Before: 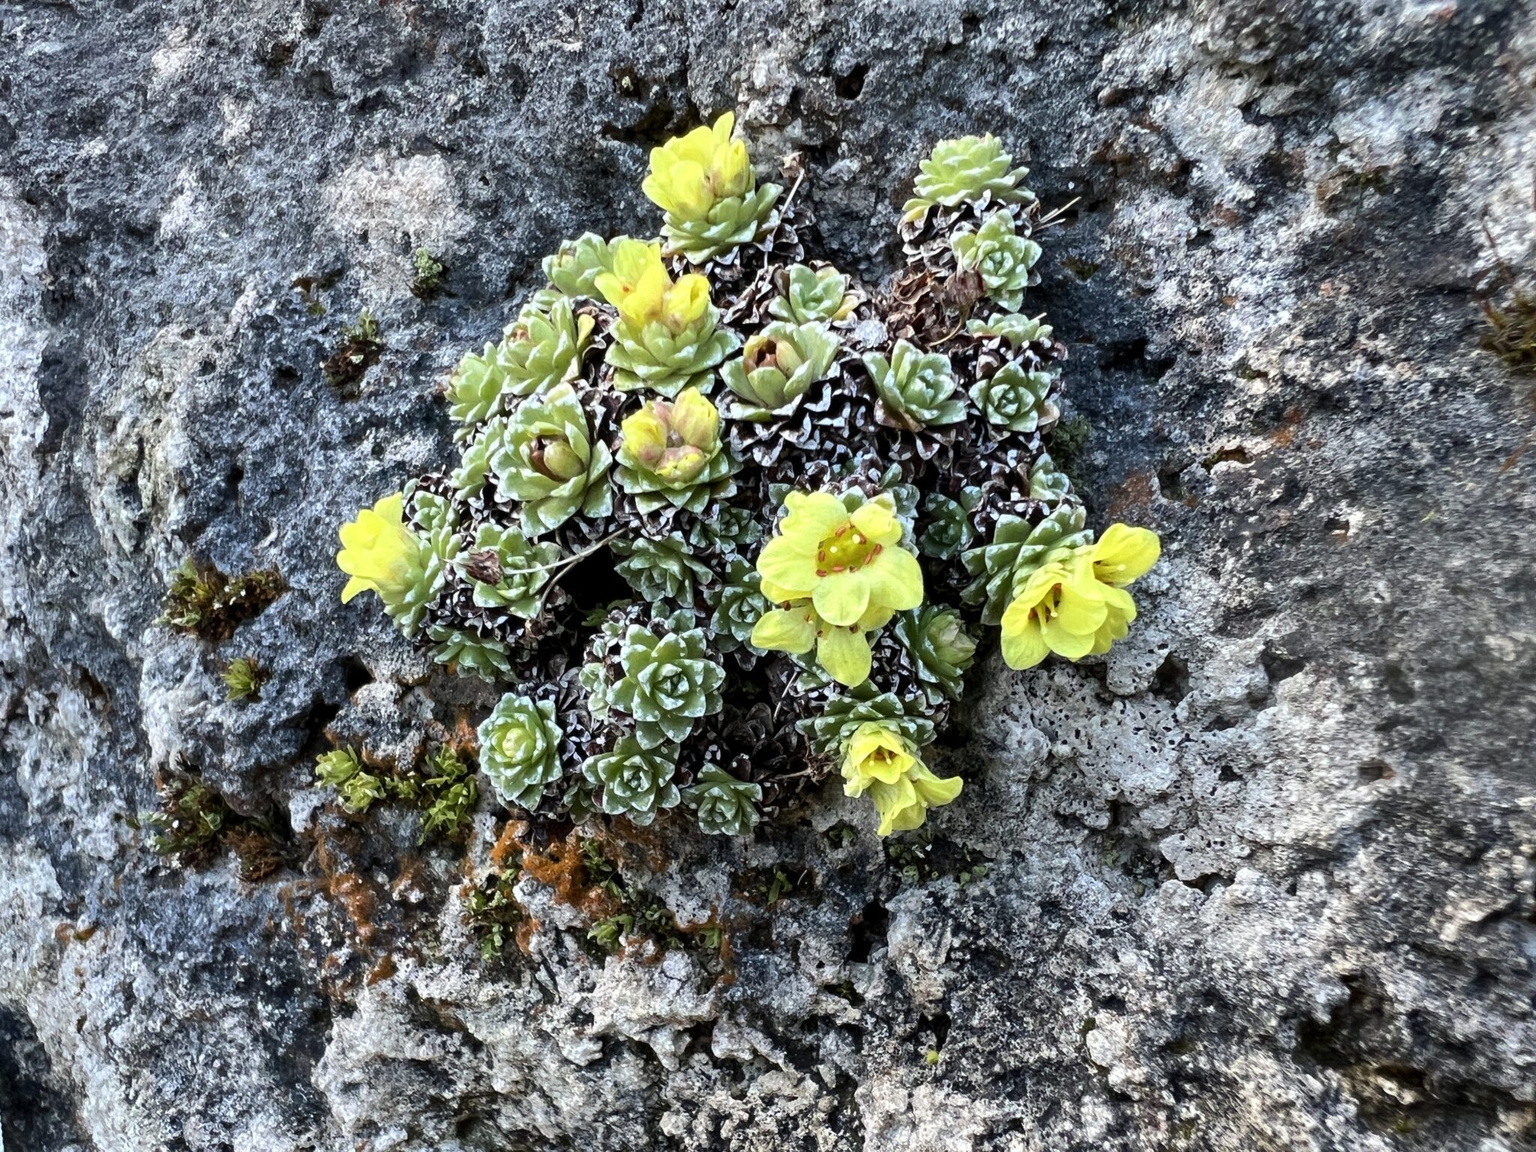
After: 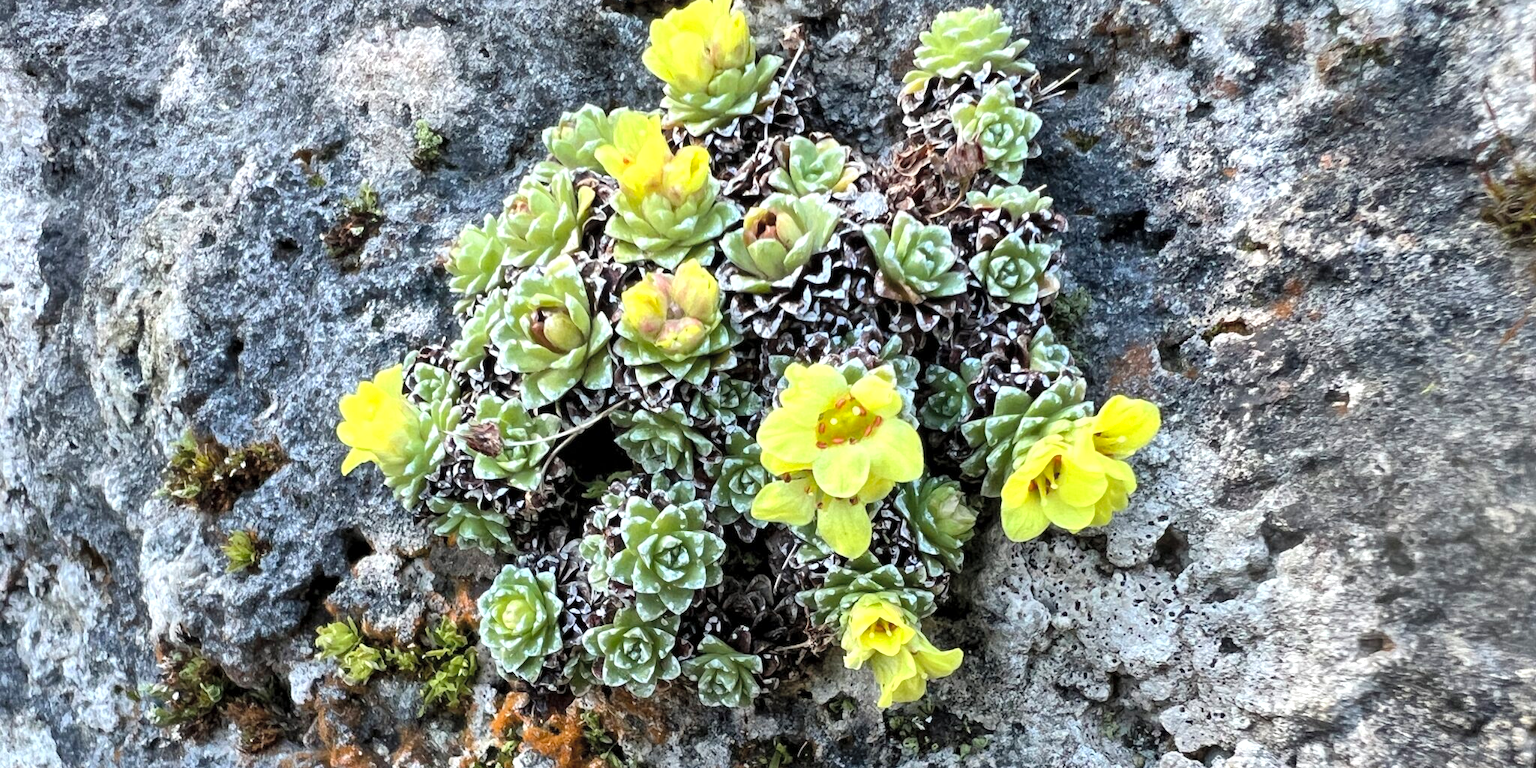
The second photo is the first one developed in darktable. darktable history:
crop: top 11.166%, bottom 22.168%
exposure: exposure 0.2 EV, compensate highlight preservation false
local contrast: mode bilateral grid, contrast 20, coarseness 50, detail 120%, midtone range 0.2
contrast brightness saturation: brightness 0.15
